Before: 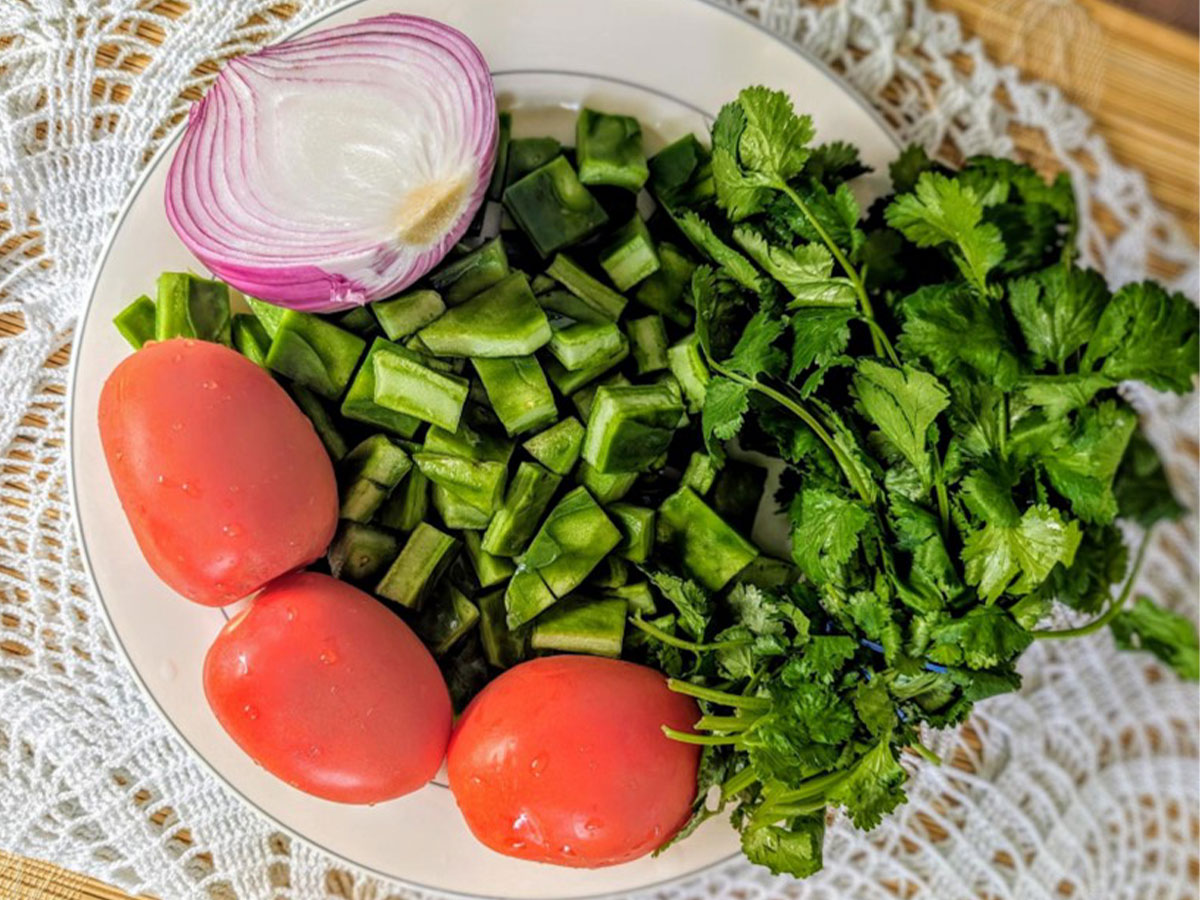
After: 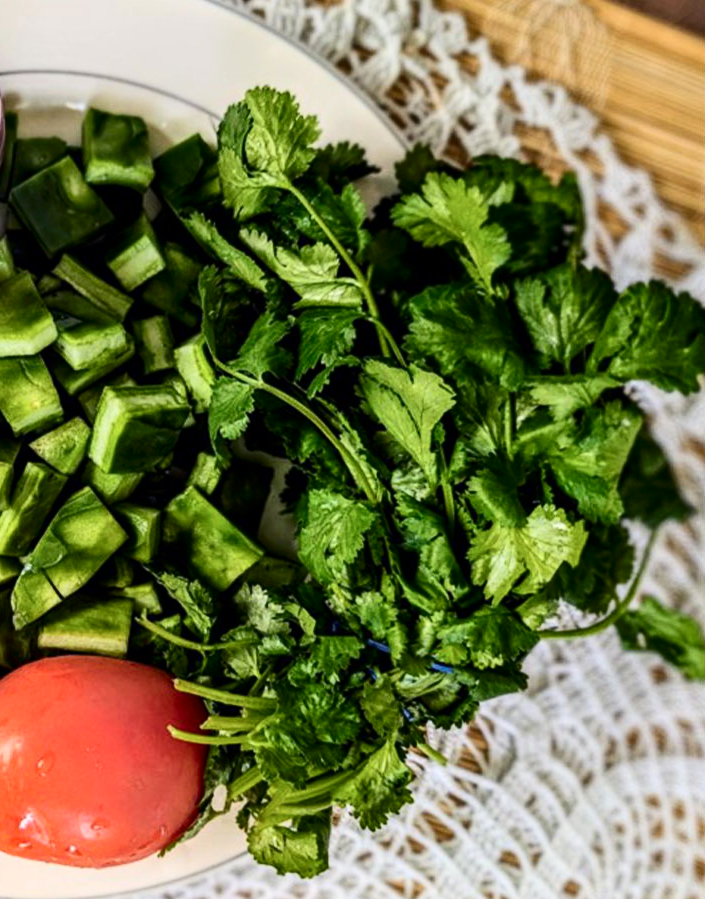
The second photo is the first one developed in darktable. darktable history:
crop: left 41.246%
contrast brightness saturation: contrast 0.299
